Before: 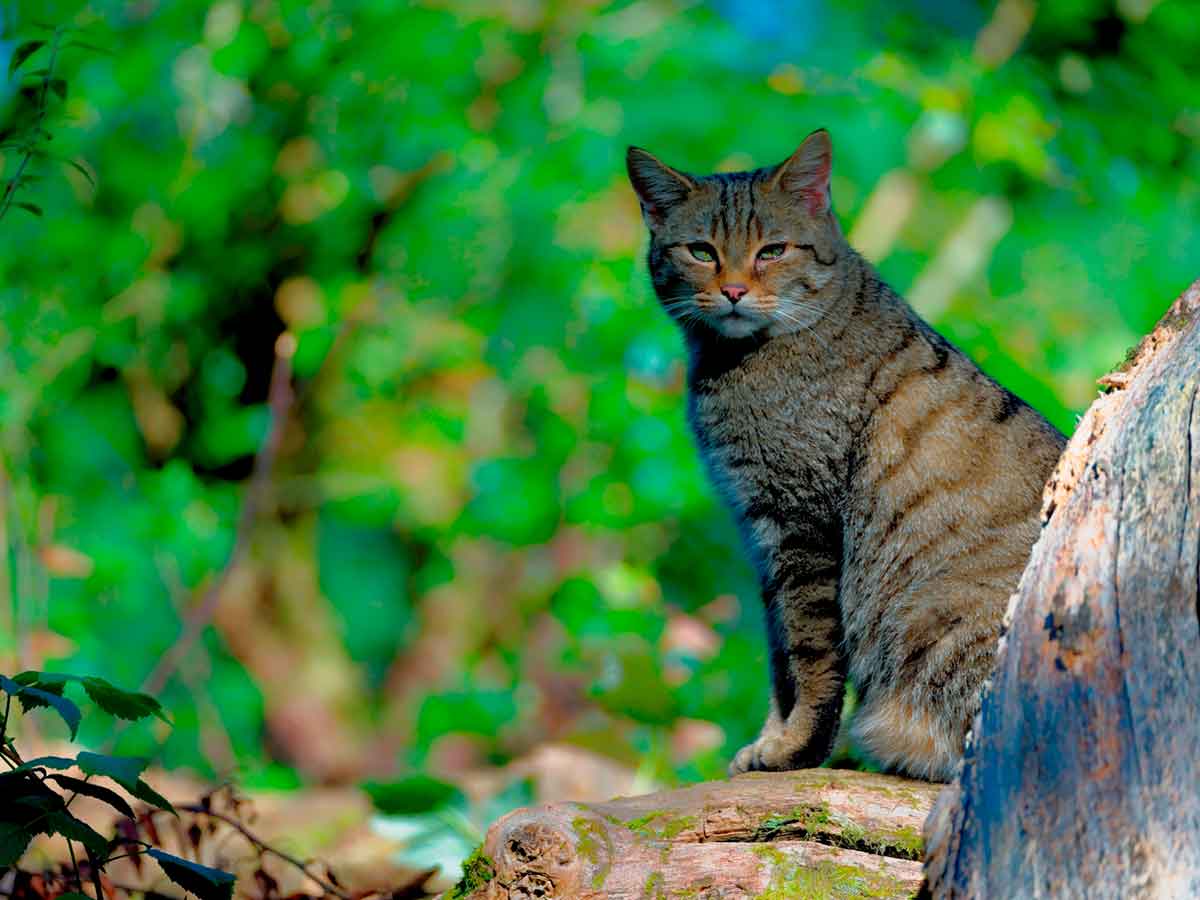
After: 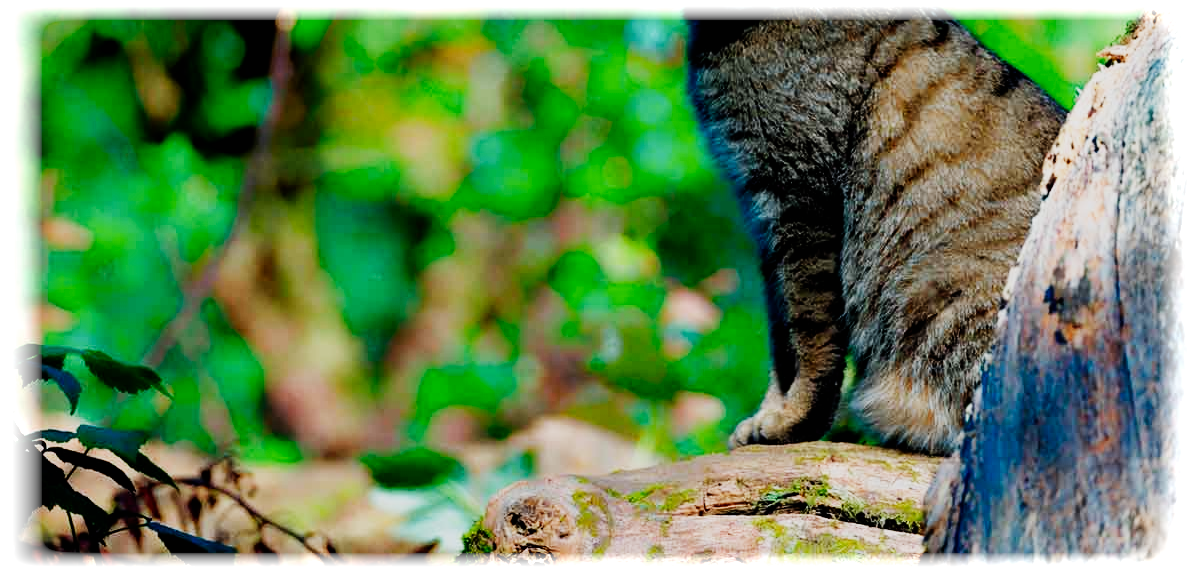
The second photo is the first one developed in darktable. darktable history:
tone equalizer: -8 EV -0.417 EV, -7 EV -0.389 EV, -6 EV -0.333 EV, -5 EV -0.222 EV, -3 EV 0.222 EV, -2 EV 0.333 EV, -1 EV 0.389 EV, +0 EV 0.417 EV, edges refinement/feathering 500, mask exposure compensation -1.57 EV, preserve details no
crop and rotate: top 36.435%
exposure: compensate highlight preservation false
vignetting: fall-off start 93%, fall-off radius 5%, brightness 1, saturation -0.49, automatic ratio true, width/height ratio 1.332, shape 0.04, unbound false
sigmoid: contrast 1.6, skew -0.2, preserve hue 0%, red attenuation 0.1, red rotation 0.035, green attenuation 0.1, green rotation -0.017, blue attenuation 0.15, blue rotation -0.052, base primaries Rec2020
